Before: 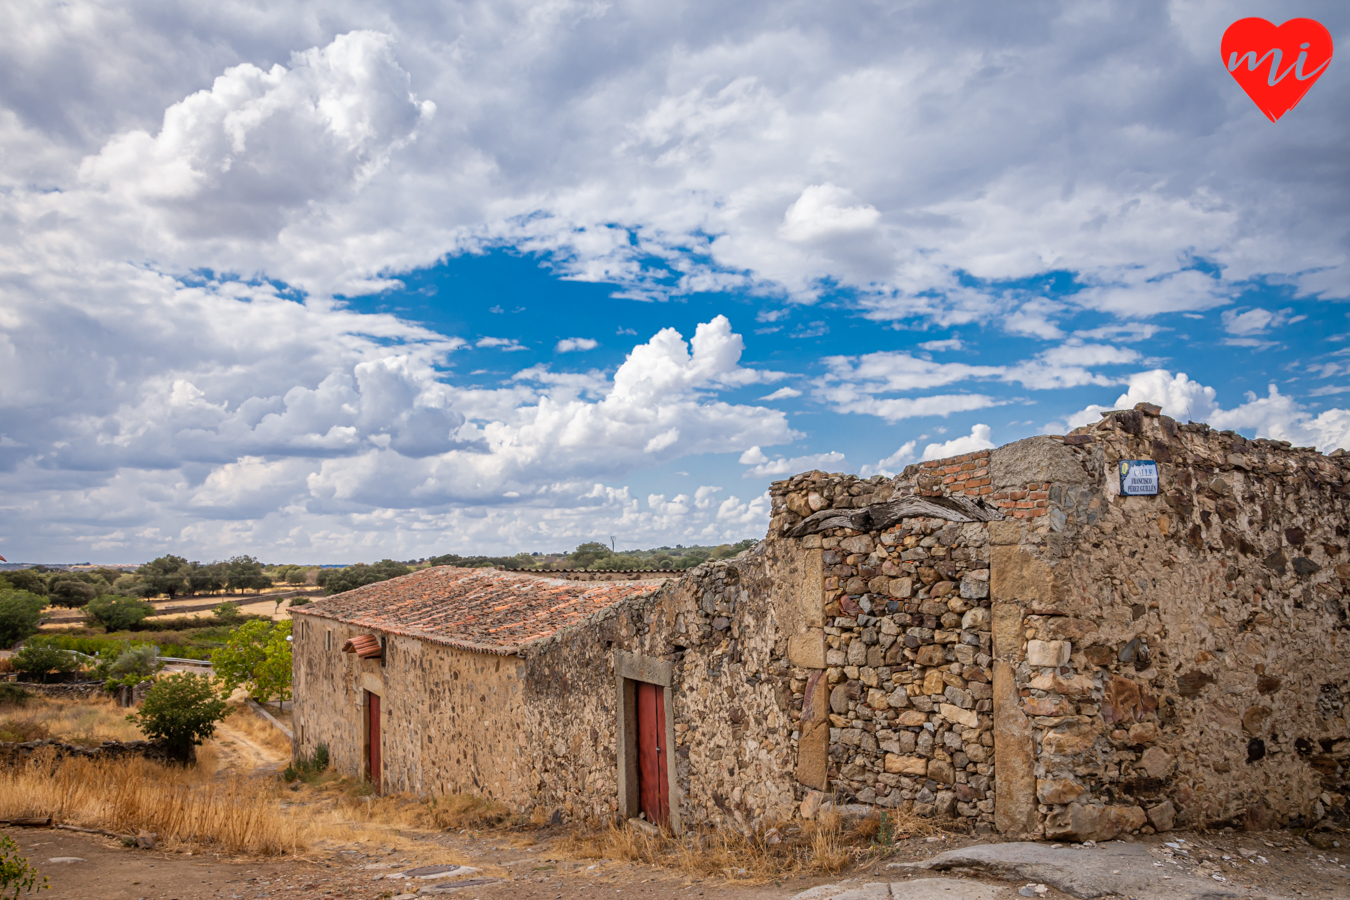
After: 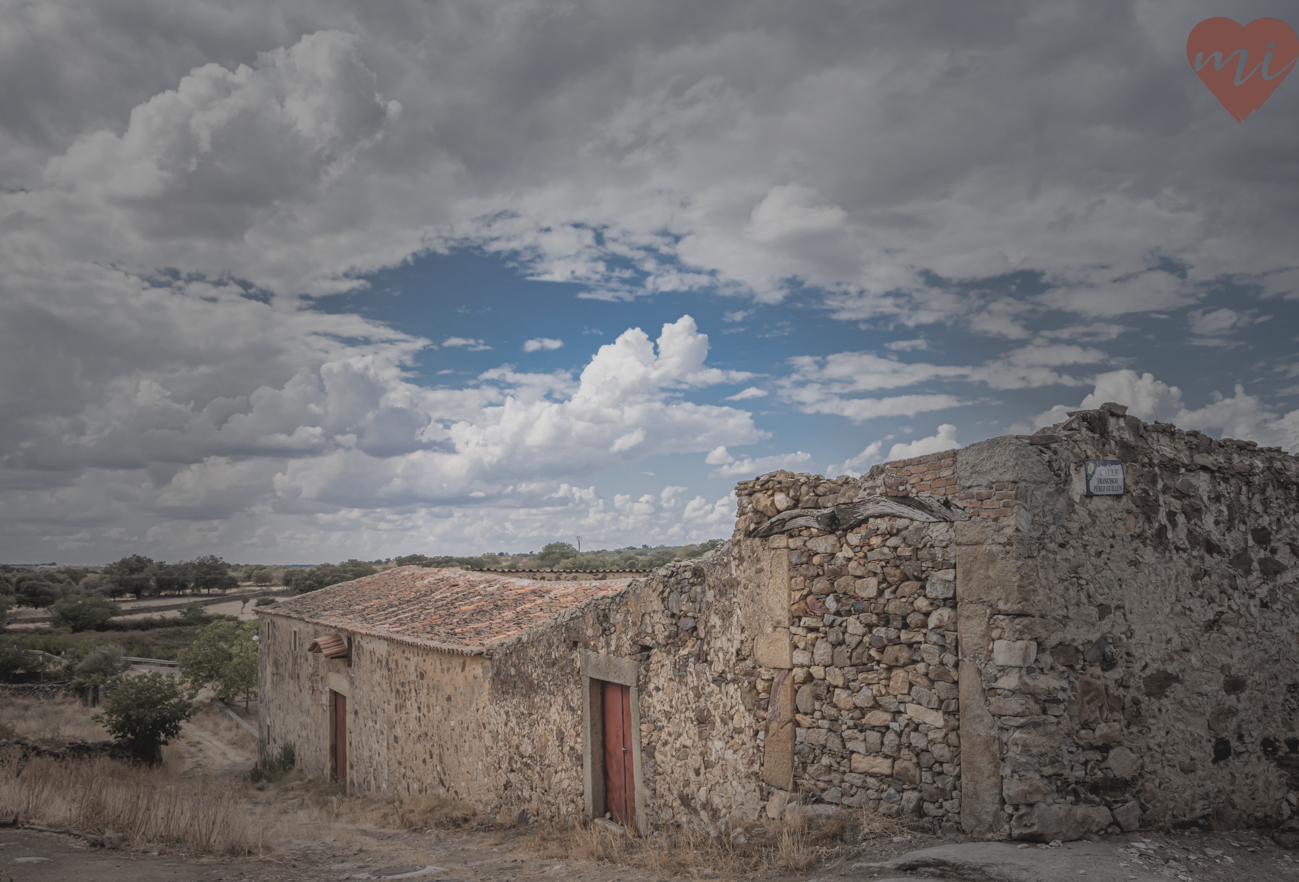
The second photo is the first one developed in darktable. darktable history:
vignetting: fall-off start 30.4%, fall-off radius 35.83%, center (-0.03, 0.238)
contrast brightness saturation: contrast -0.264, saturation -0.437
crop and rotate: left 2.58%, right 1.178%, bottom 1.98%
